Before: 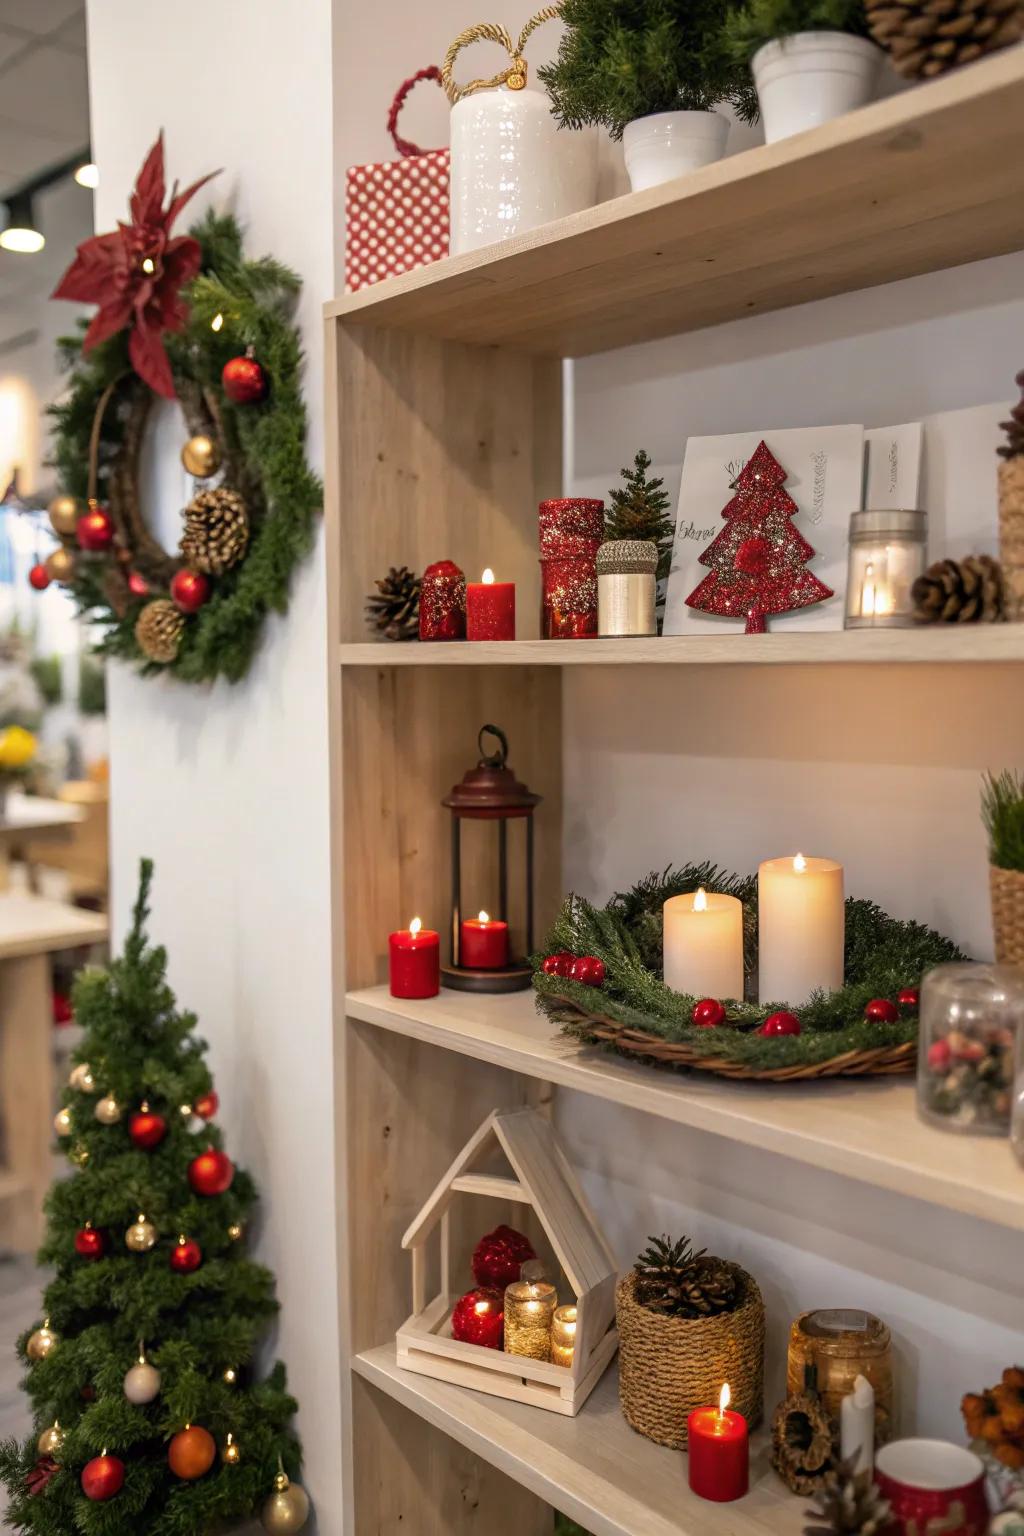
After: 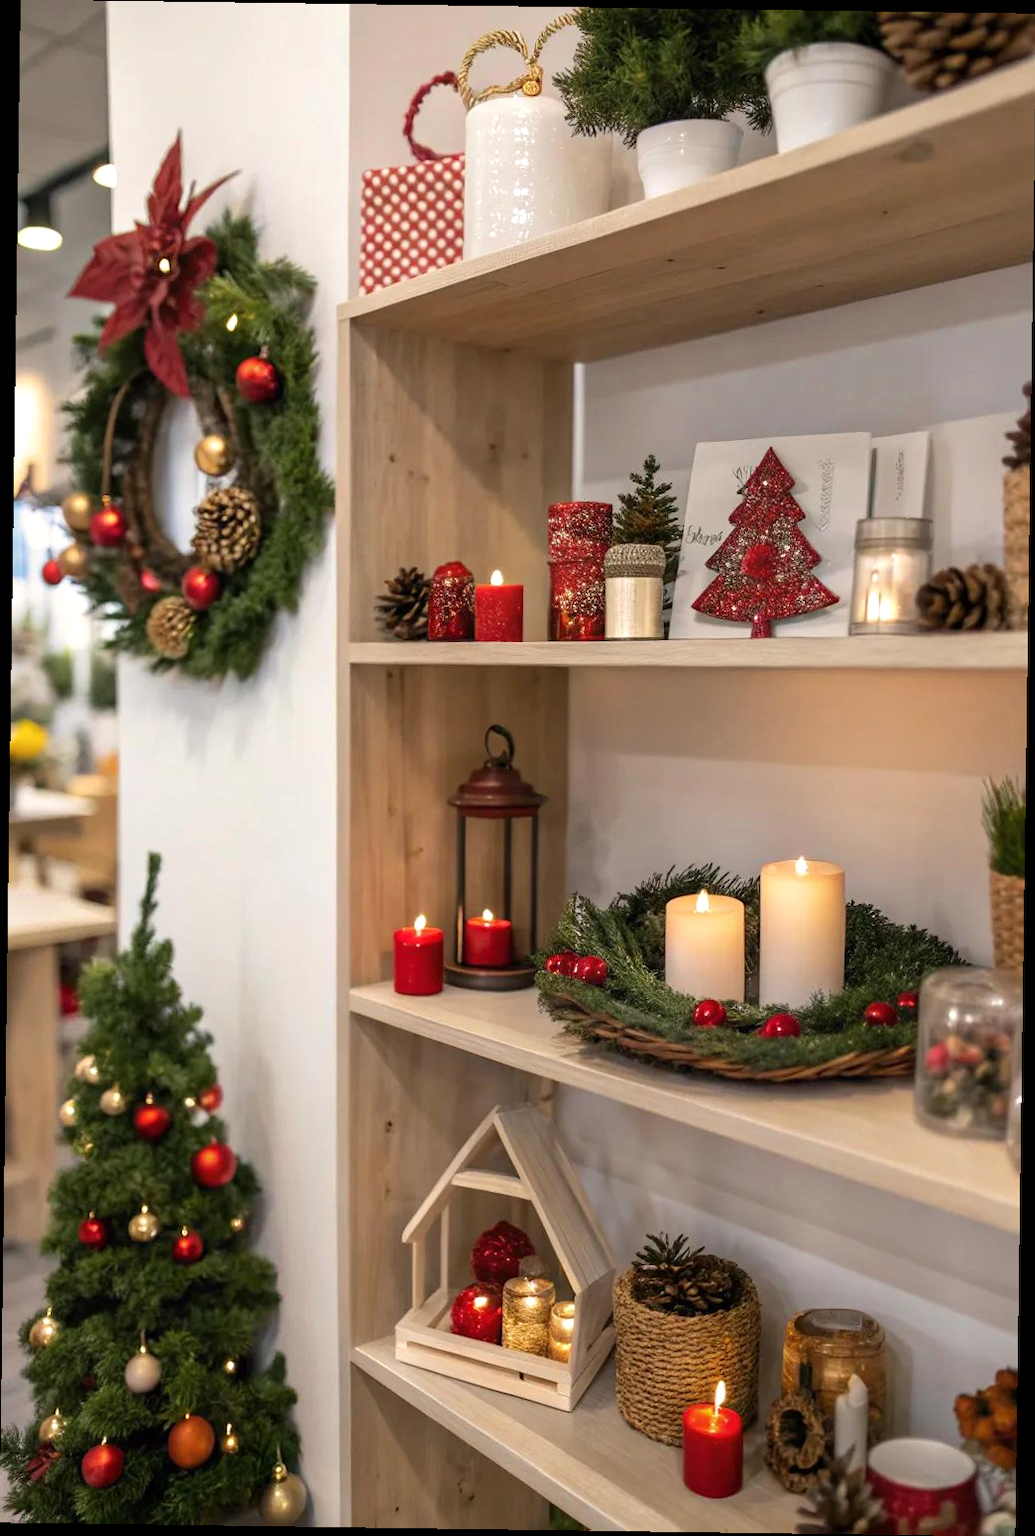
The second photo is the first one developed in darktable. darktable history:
exposure: exposure 0.161 EV, compensate highlight preservation false
rotate and perspective: rotation 0.8°, automatic cropping off
